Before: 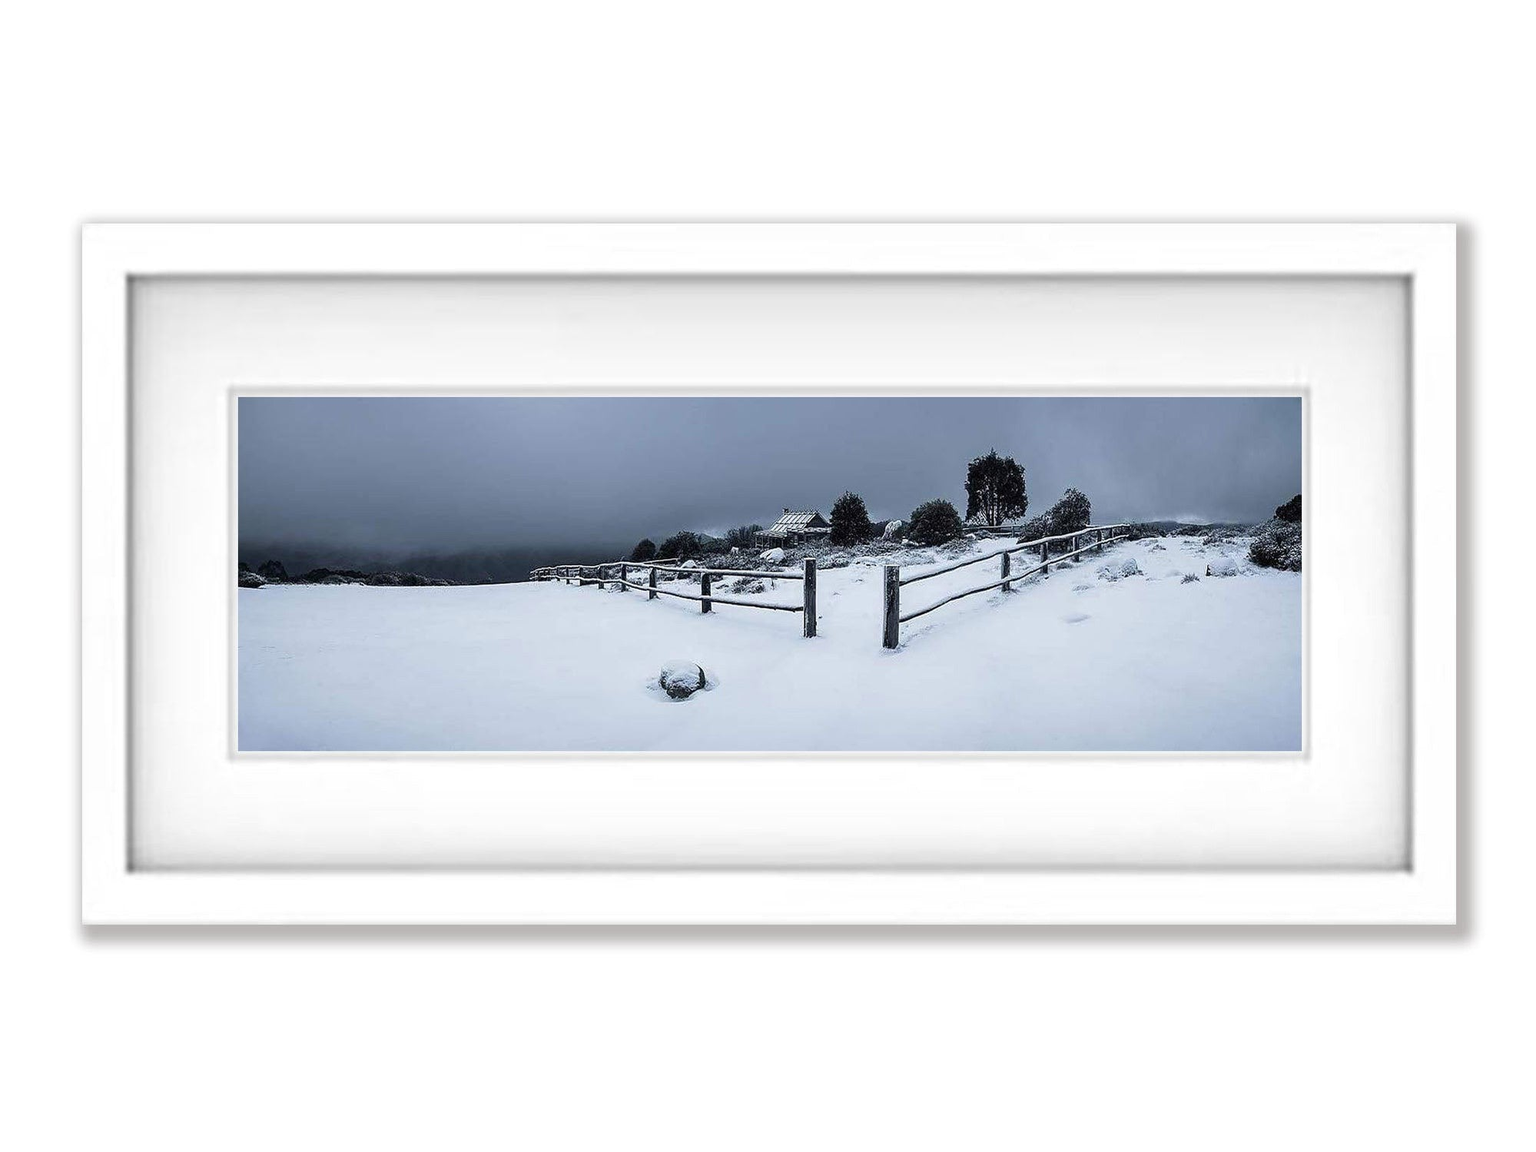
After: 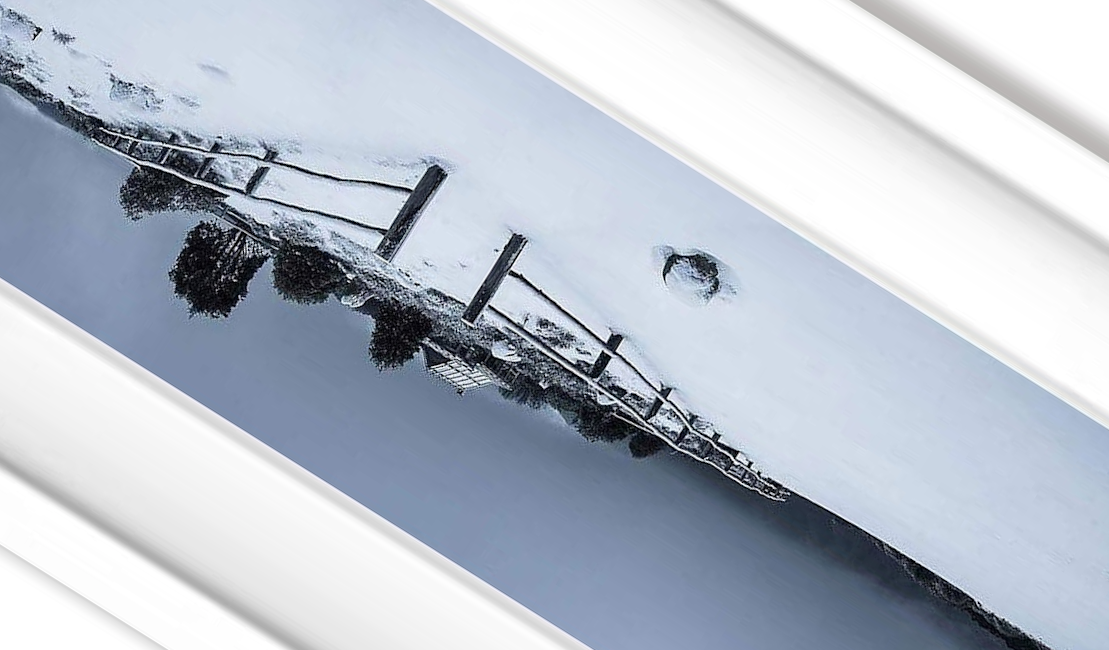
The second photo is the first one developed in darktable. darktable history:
crop and rotate: angle 147.9°, left 9.108%, top 15.573%, right 4.538%, bottom 16.913%
